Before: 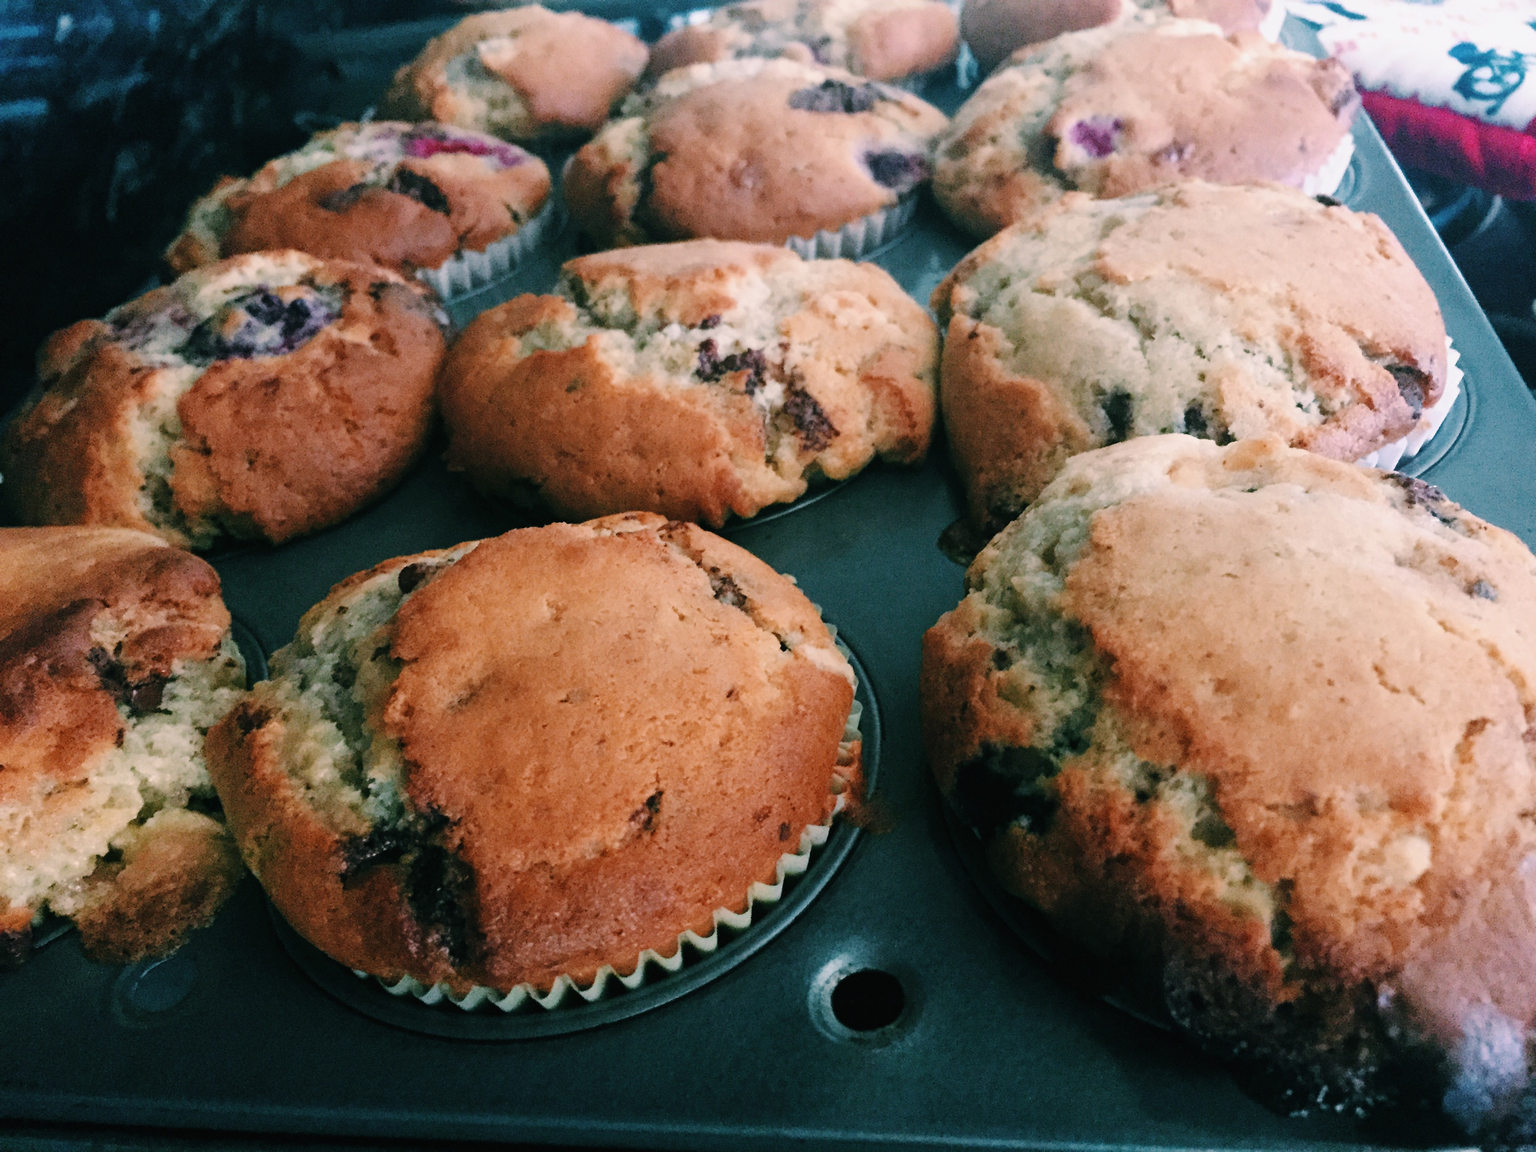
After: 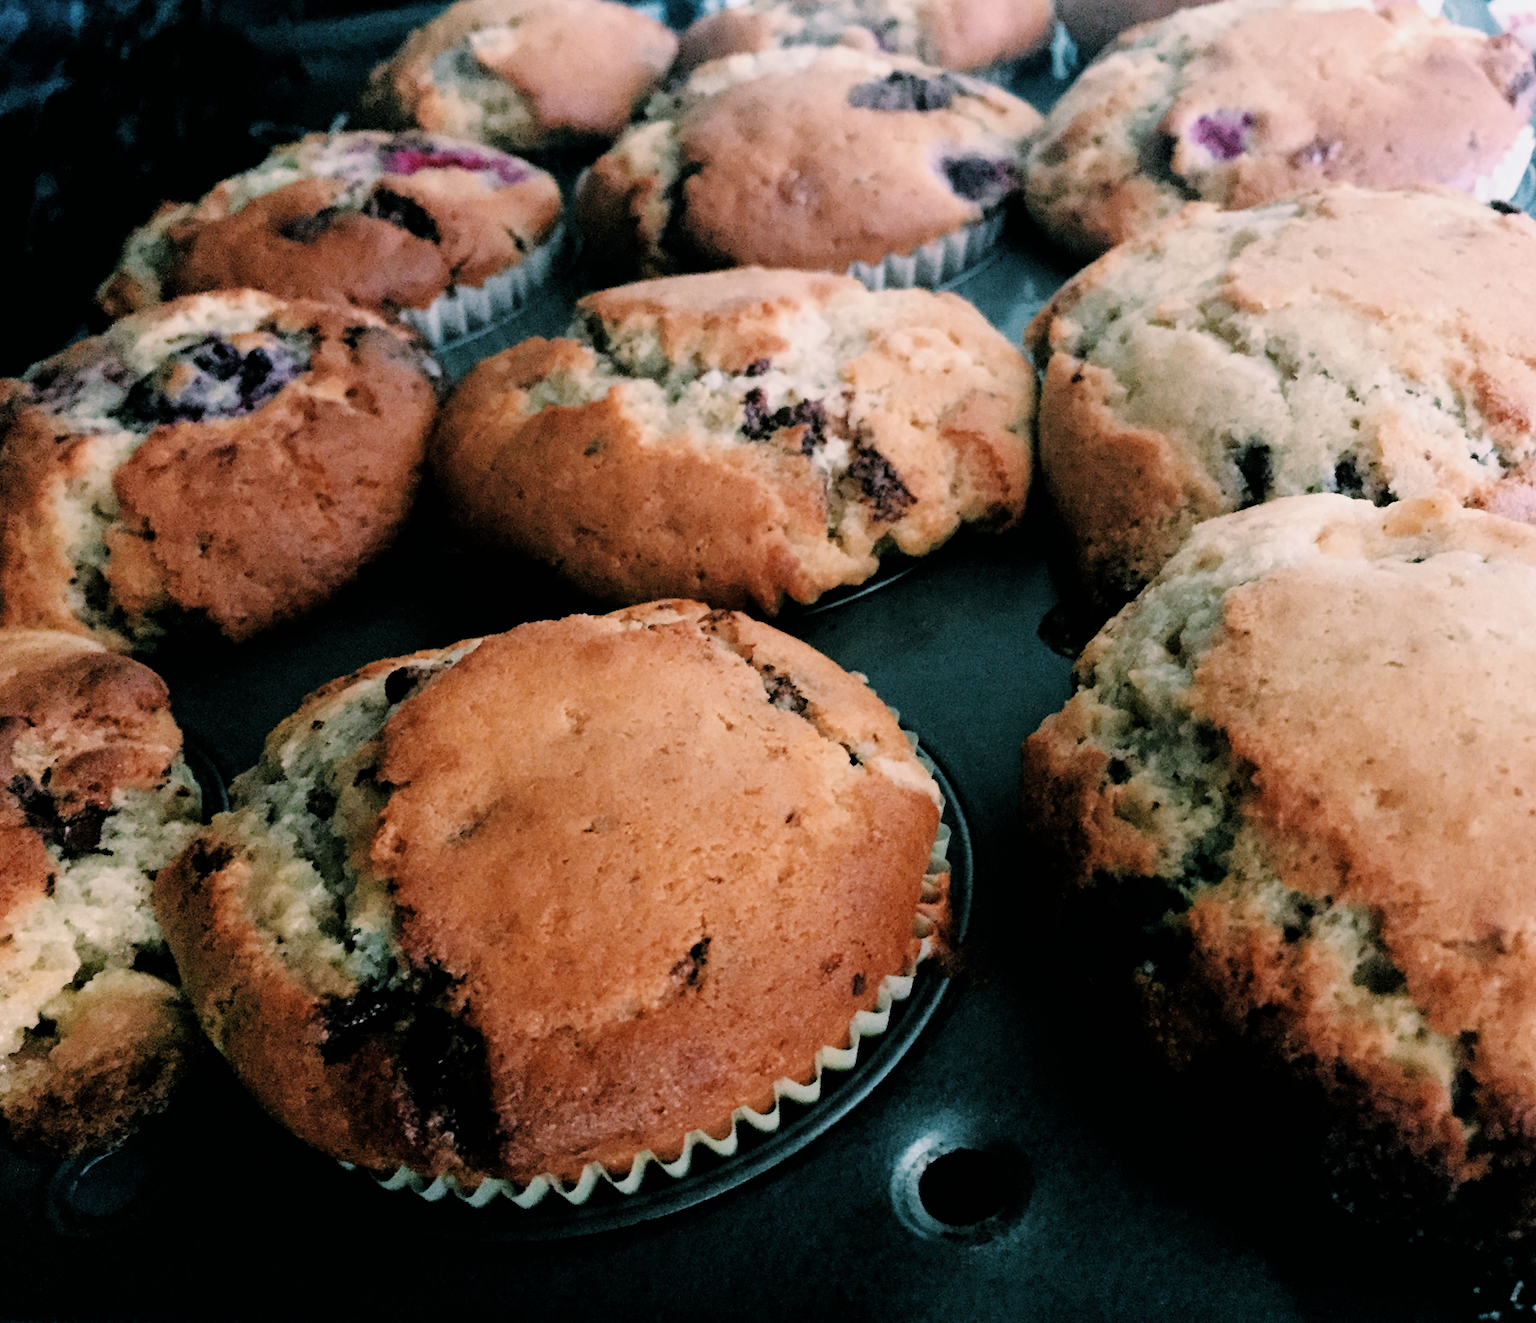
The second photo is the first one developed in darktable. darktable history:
crop and rotate: angle 1°, left 4.281%, top 0.642%, right 11.383%, bottom 2.486%
filmic rgb: black relative exposure -4.91 EV, white relative exposure 2.84 EV, hardness 3.7
